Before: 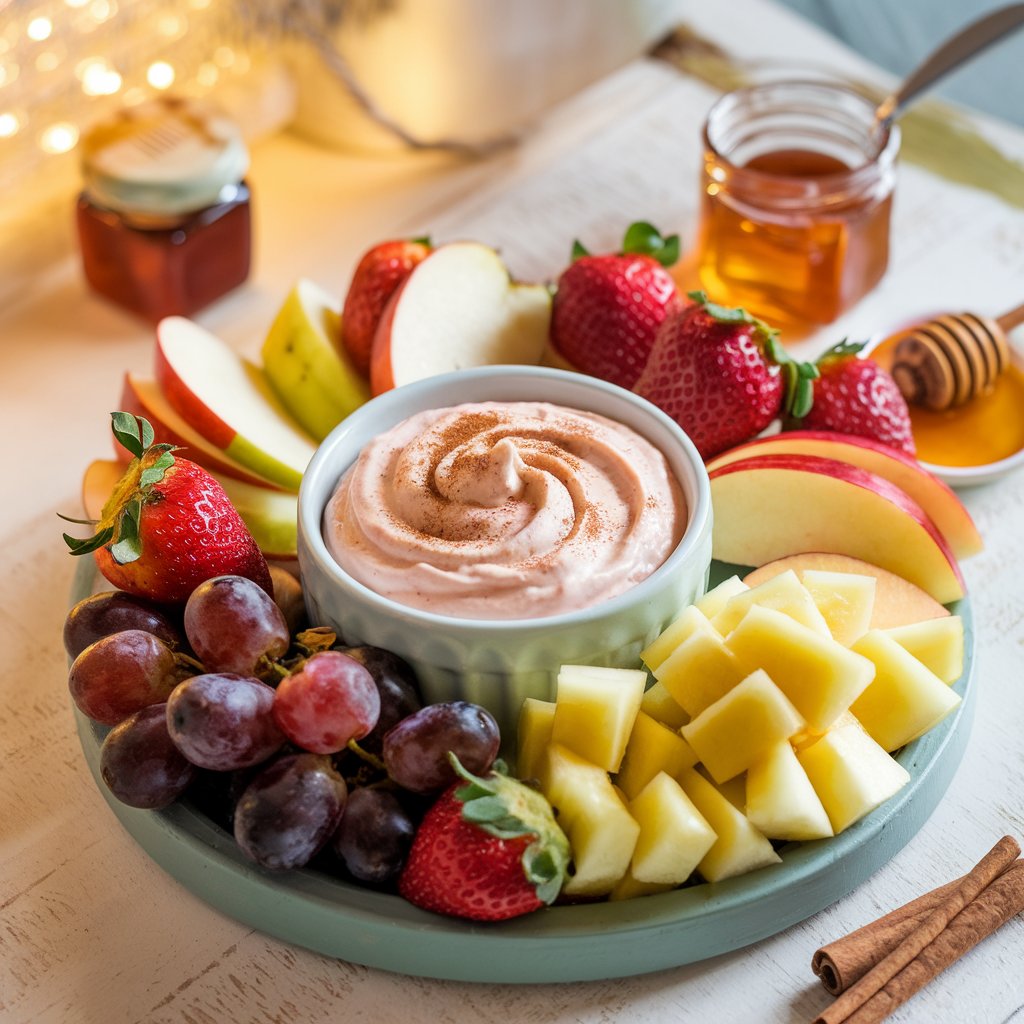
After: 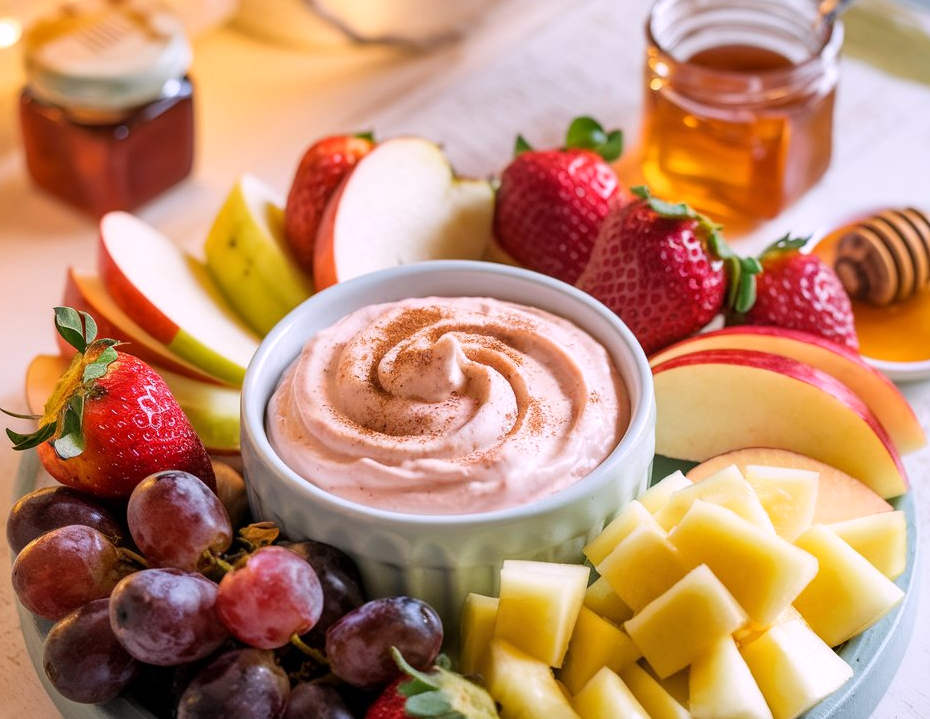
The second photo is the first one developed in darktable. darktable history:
crop: left 5.596%, top 10.314%, right 3.534%, bottom 19.395%
white balance: red 1.05, blue 1.072
